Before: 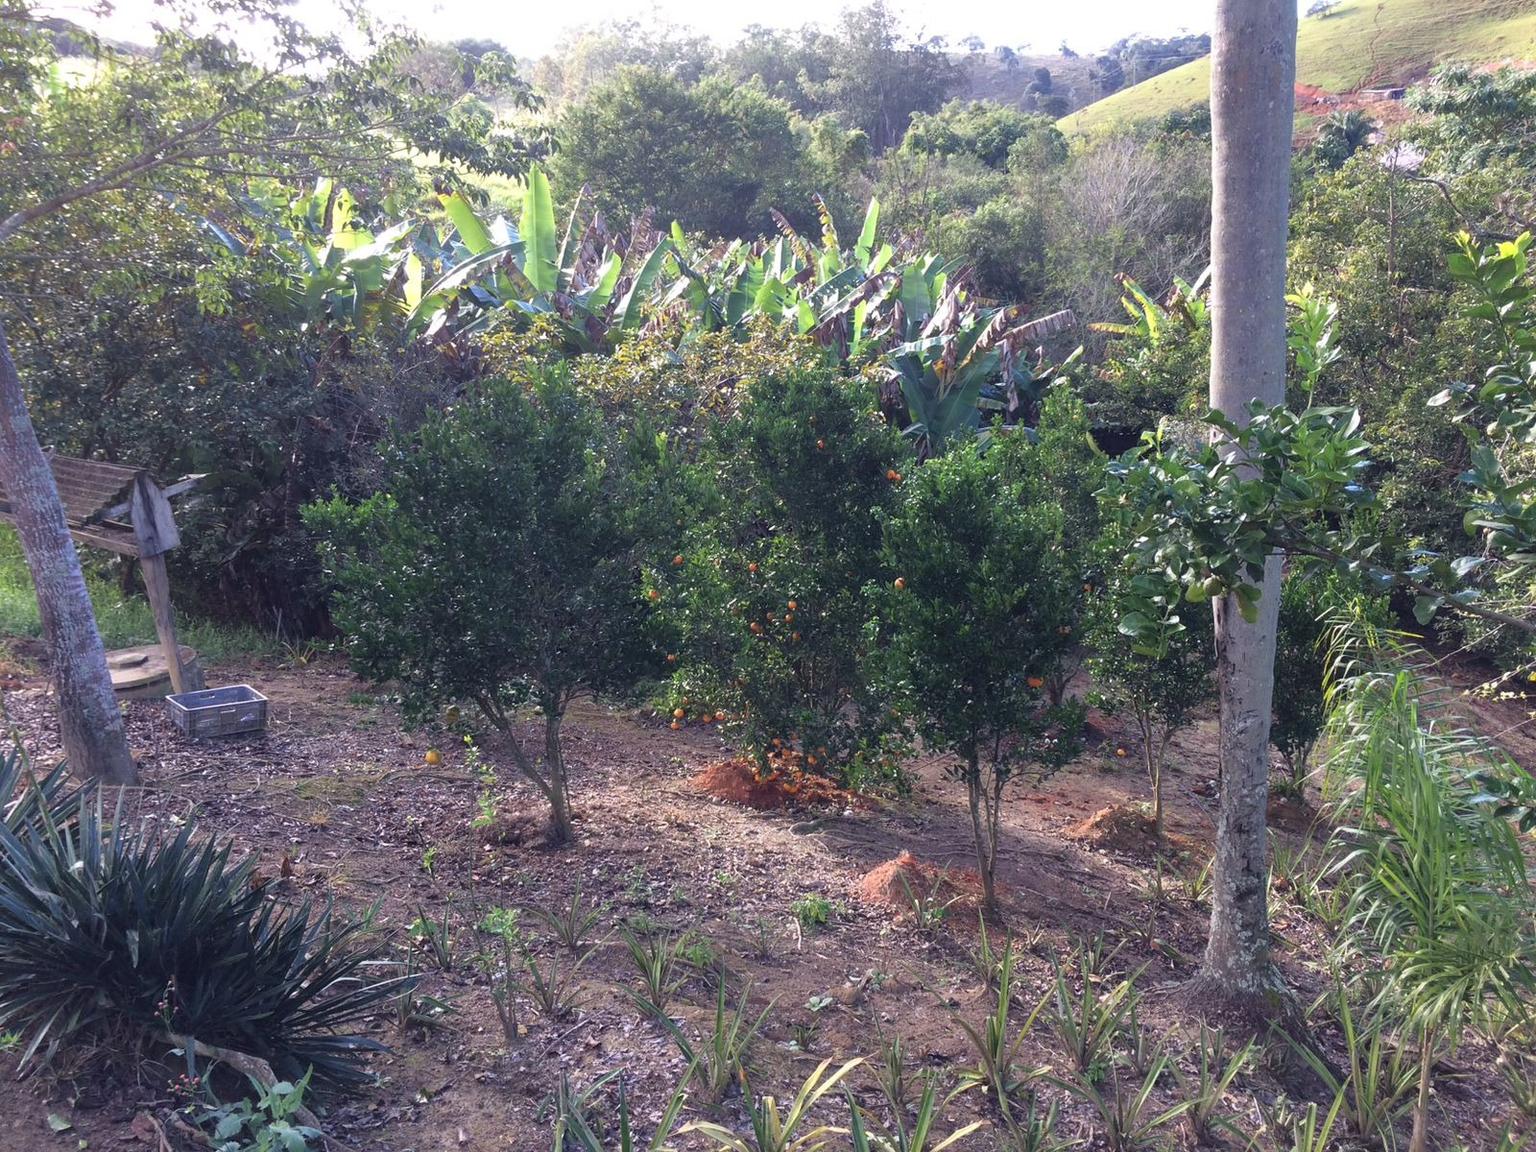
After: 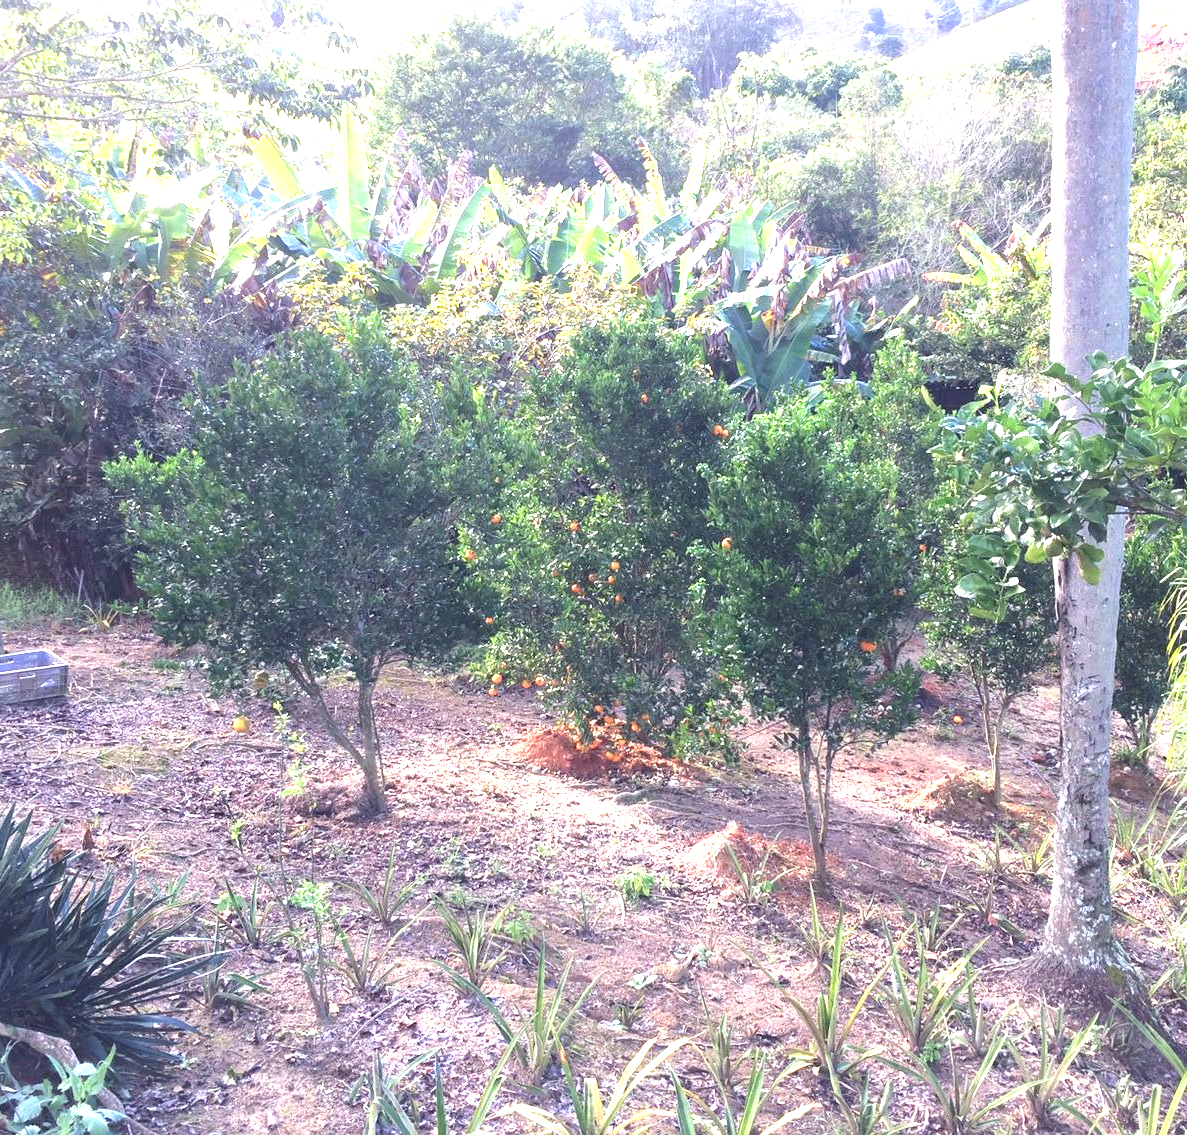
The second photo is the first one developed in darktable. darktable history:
exposure: black level correction 0, exposure 1.75 EV, compensate highlight preservation false
crop and rotate: left 13.215%, top 5.34%, right 12.592%
